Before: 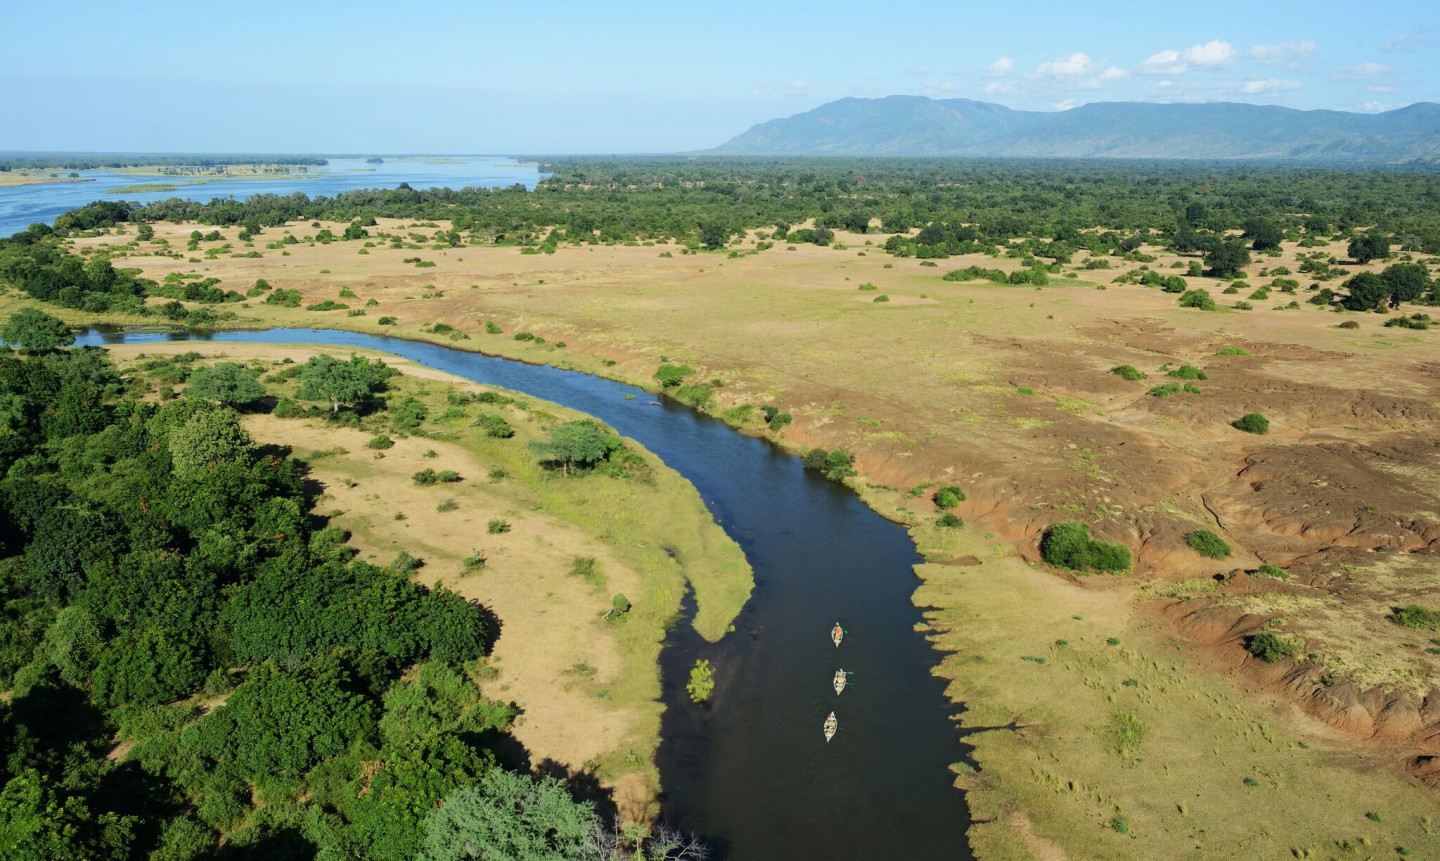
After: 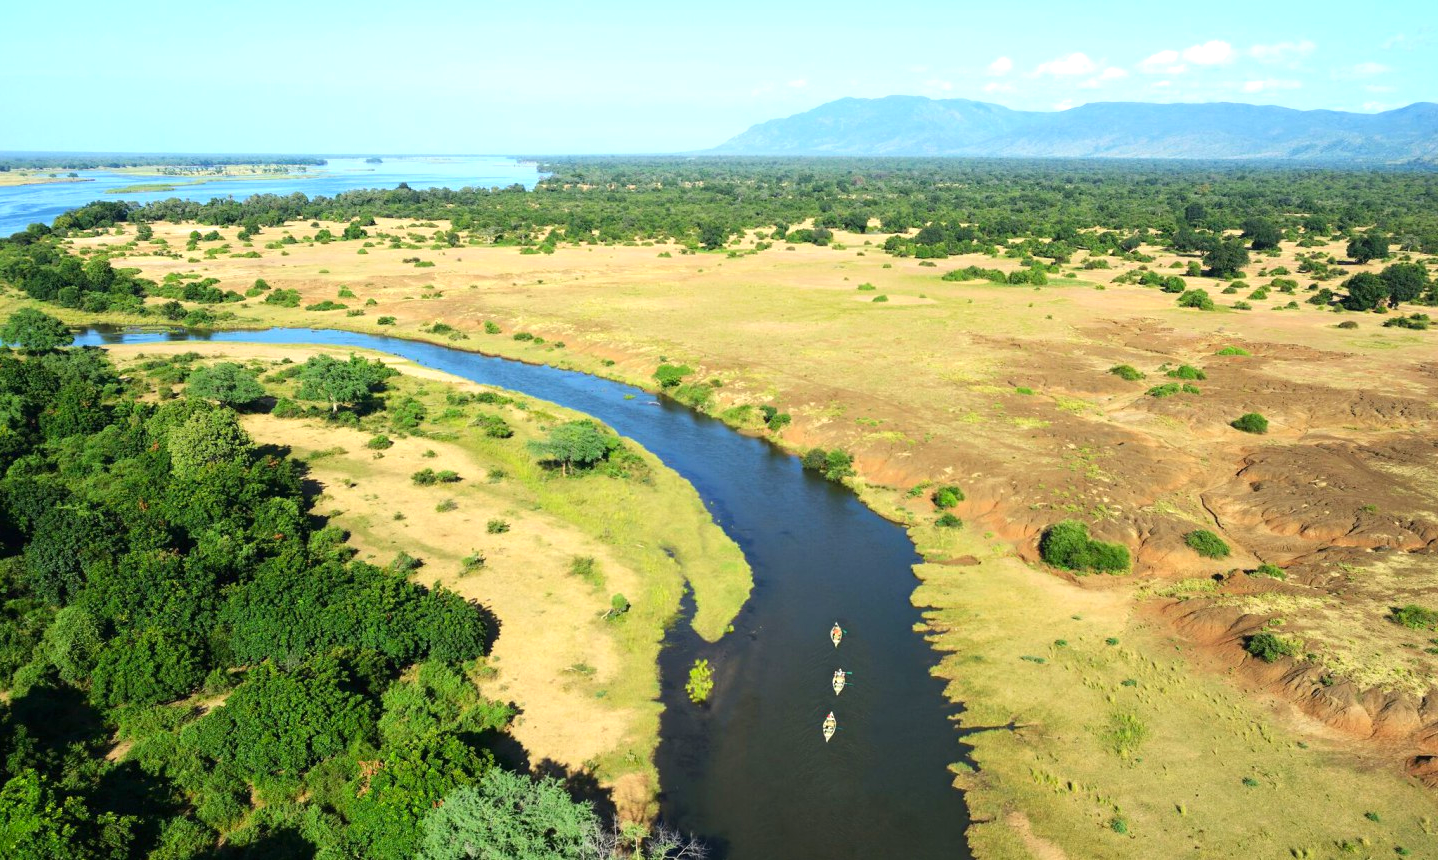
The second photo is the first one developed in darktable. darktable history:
exposure: black level correction 0, exposure 0.7 EV, compensate exposure bias true, compensate highlight preservation false
crop and rotate: left 0.126%
contrast brightness saturation: saturation 0.13
